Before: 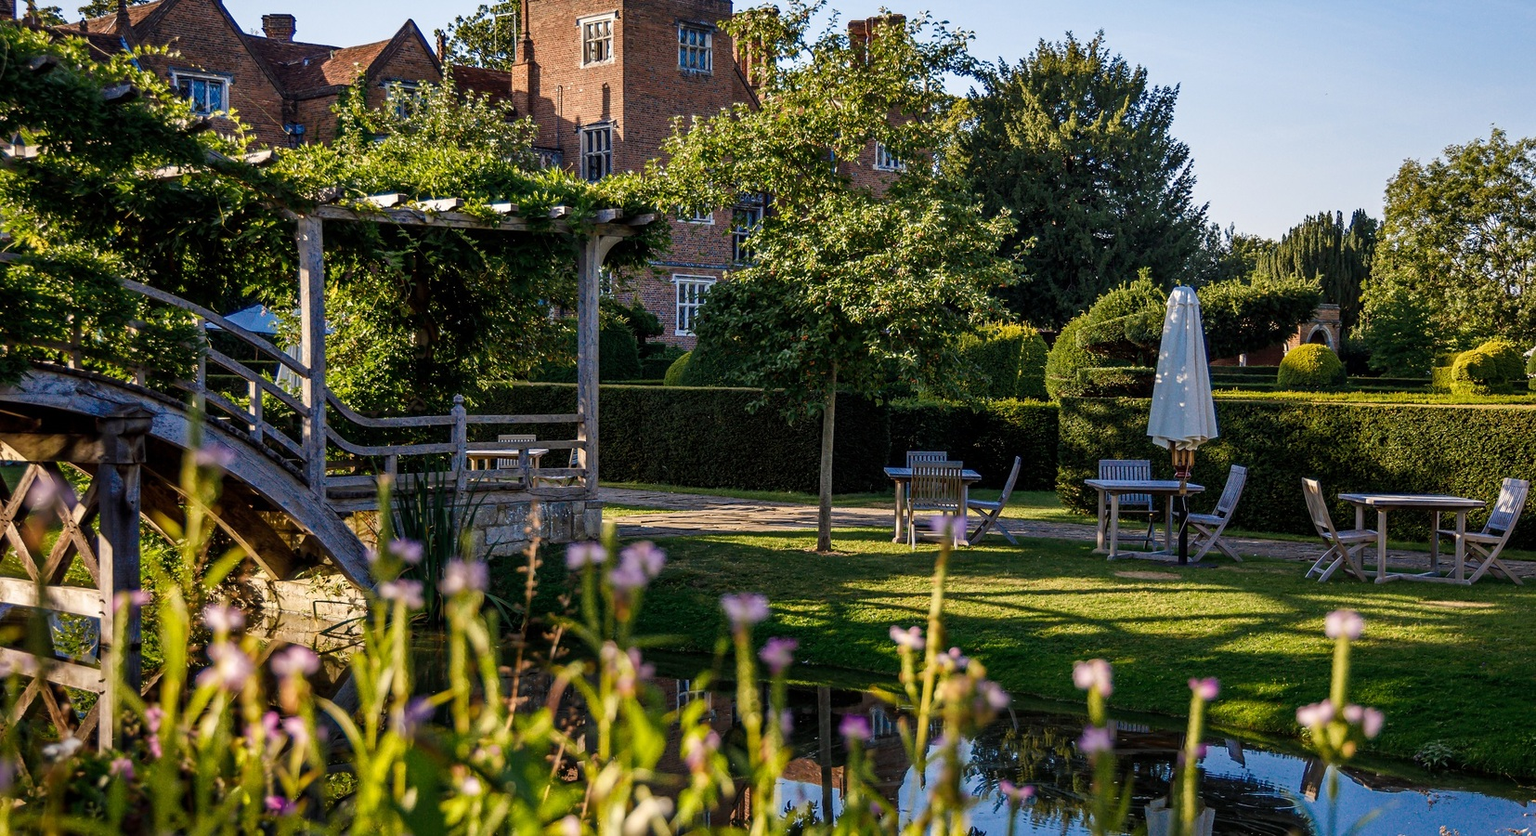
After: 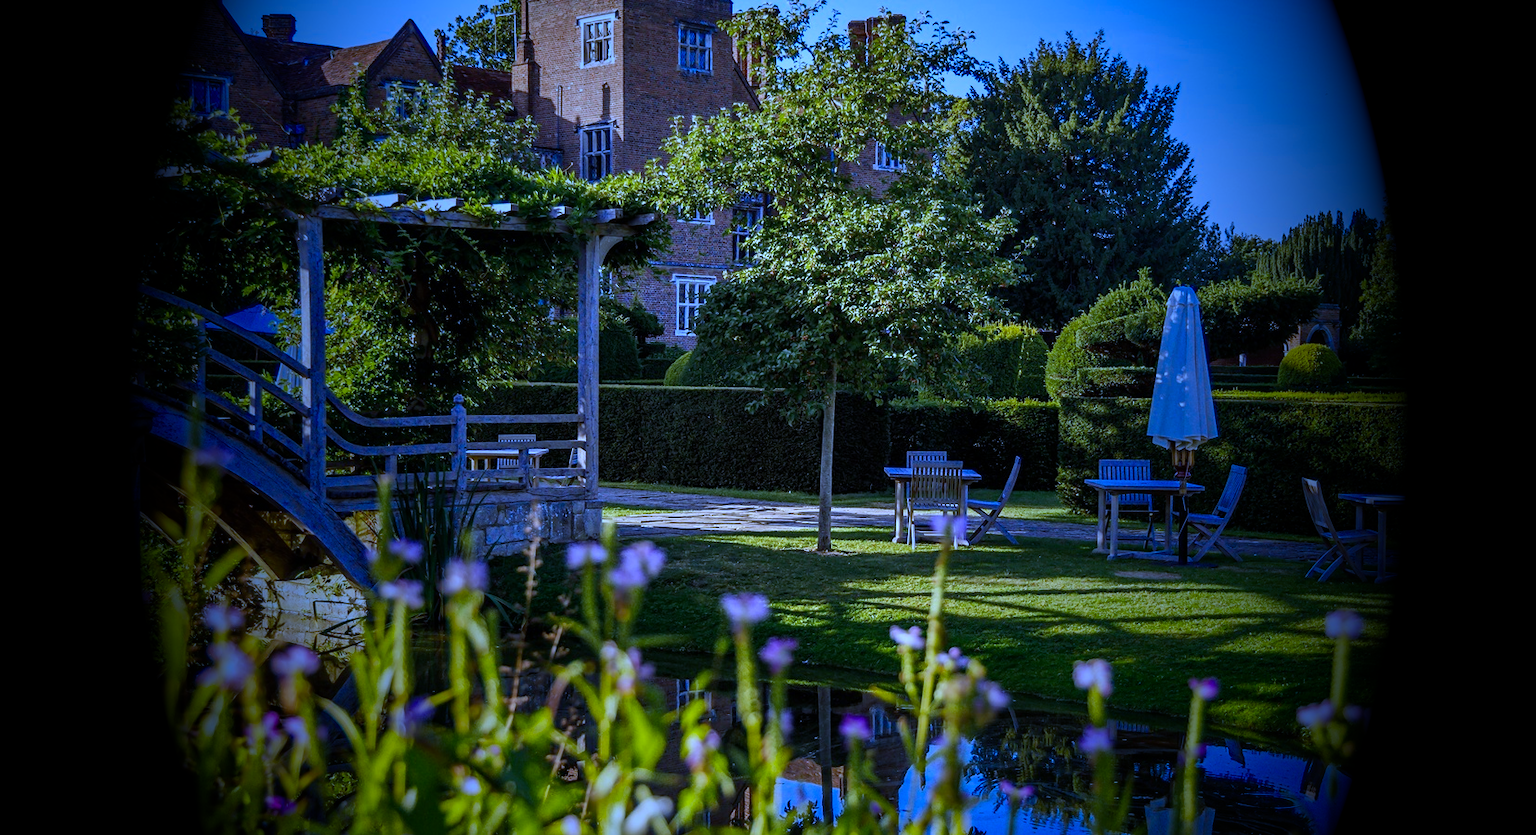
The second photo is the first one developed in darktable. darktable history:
vignetting: fall-off start 15.9%, fall-off radius 100%, brightness -1, saturation 0.5, width/height ratio 0.719
white balance: red 0.766, blue 1.537
exposure: exposure 0.2 EV, compensate highlight preservation false
